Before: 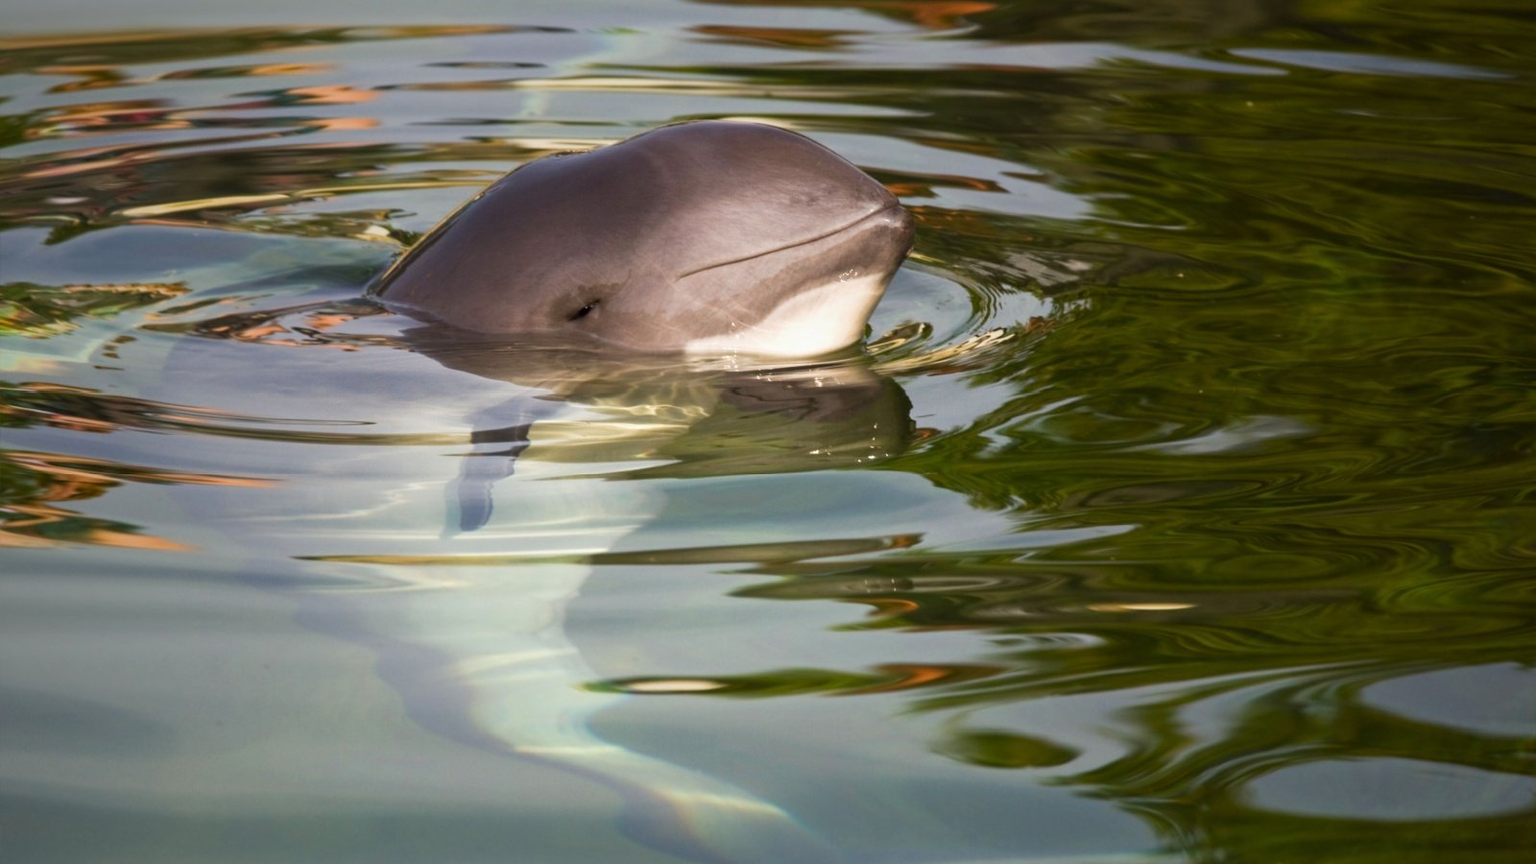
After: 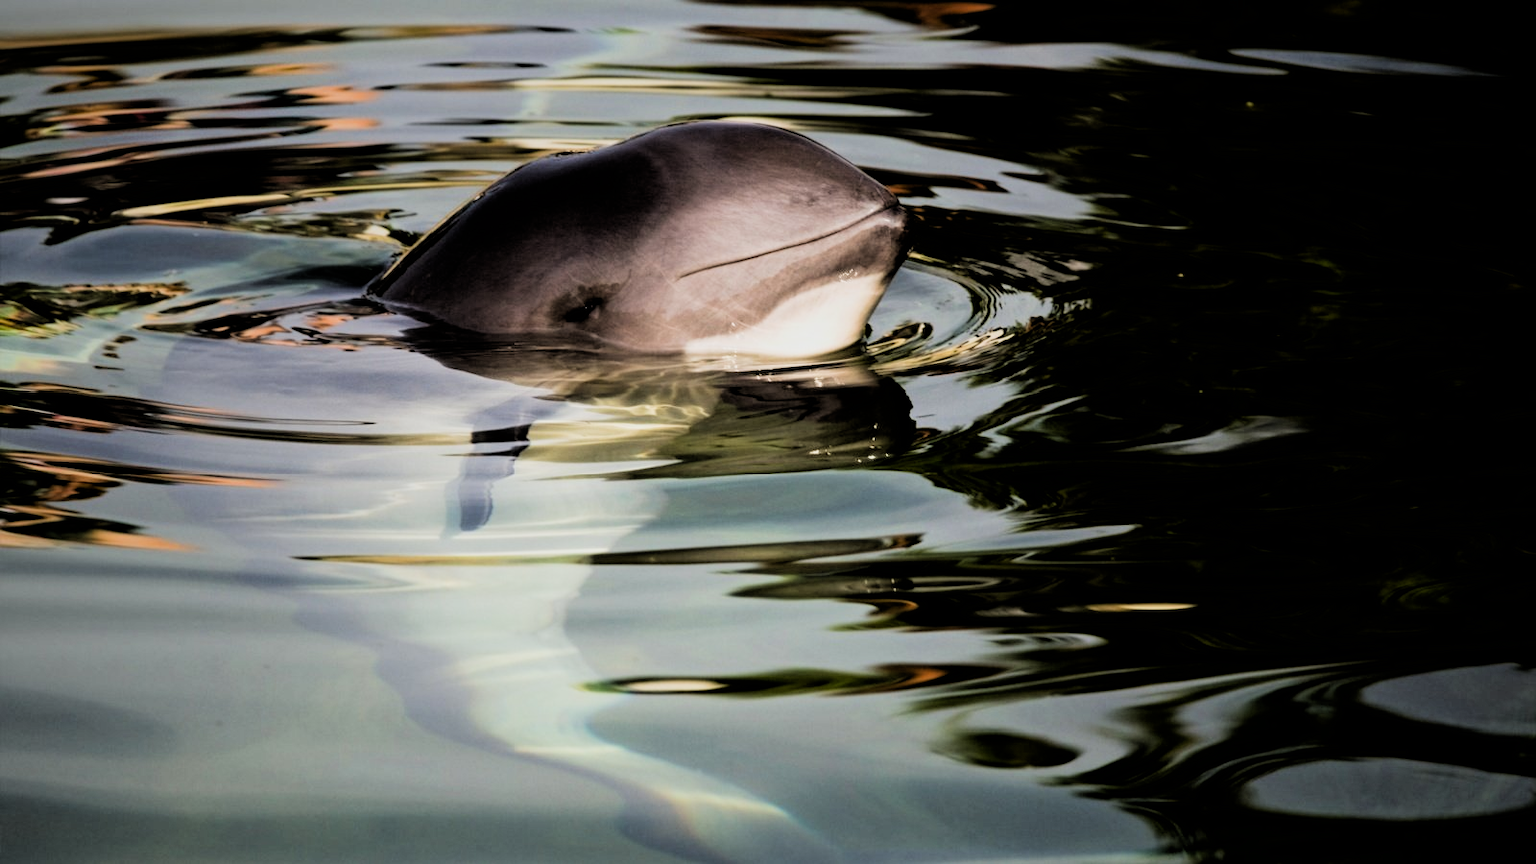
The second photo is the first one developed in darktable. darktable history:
rgb levels: levels [[0.034, 0.472, 0.904], [0, 0.5, 1], [0, 0.5, 1]]
filmic rgb: black relative exposure -5 EV, hardness 2.88, contrast 1.4, highlights saturation mix -30%
